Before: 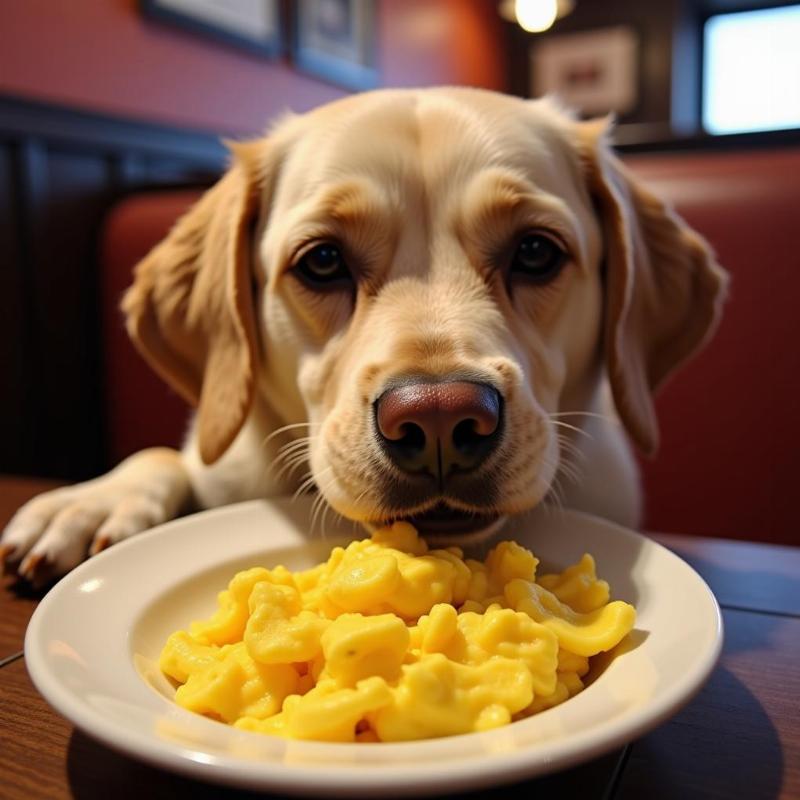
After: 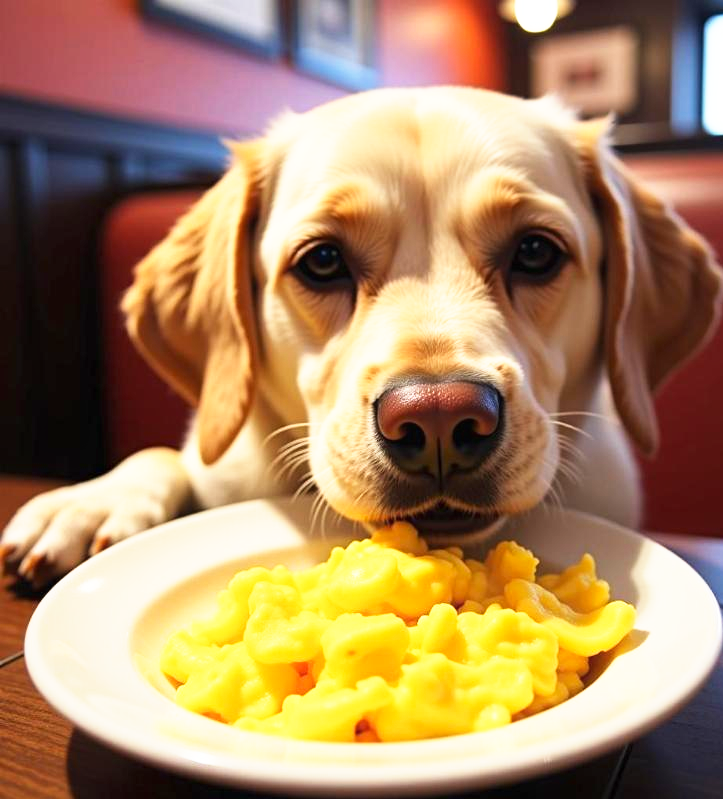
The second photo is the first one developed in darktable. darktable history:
crop: right 9.511%, bottom 0.034%
base curve: curves: ch0 [(0, 0) (0.495, 0.917) (1, 1)], preserve colors none
contrast equalizer: y [[0.5, 0.5, 0.472, 0.5, 0.5, 0.5], [0.5 ×6], [0.5 ×6], [0 ×6], [0 ×6]]
